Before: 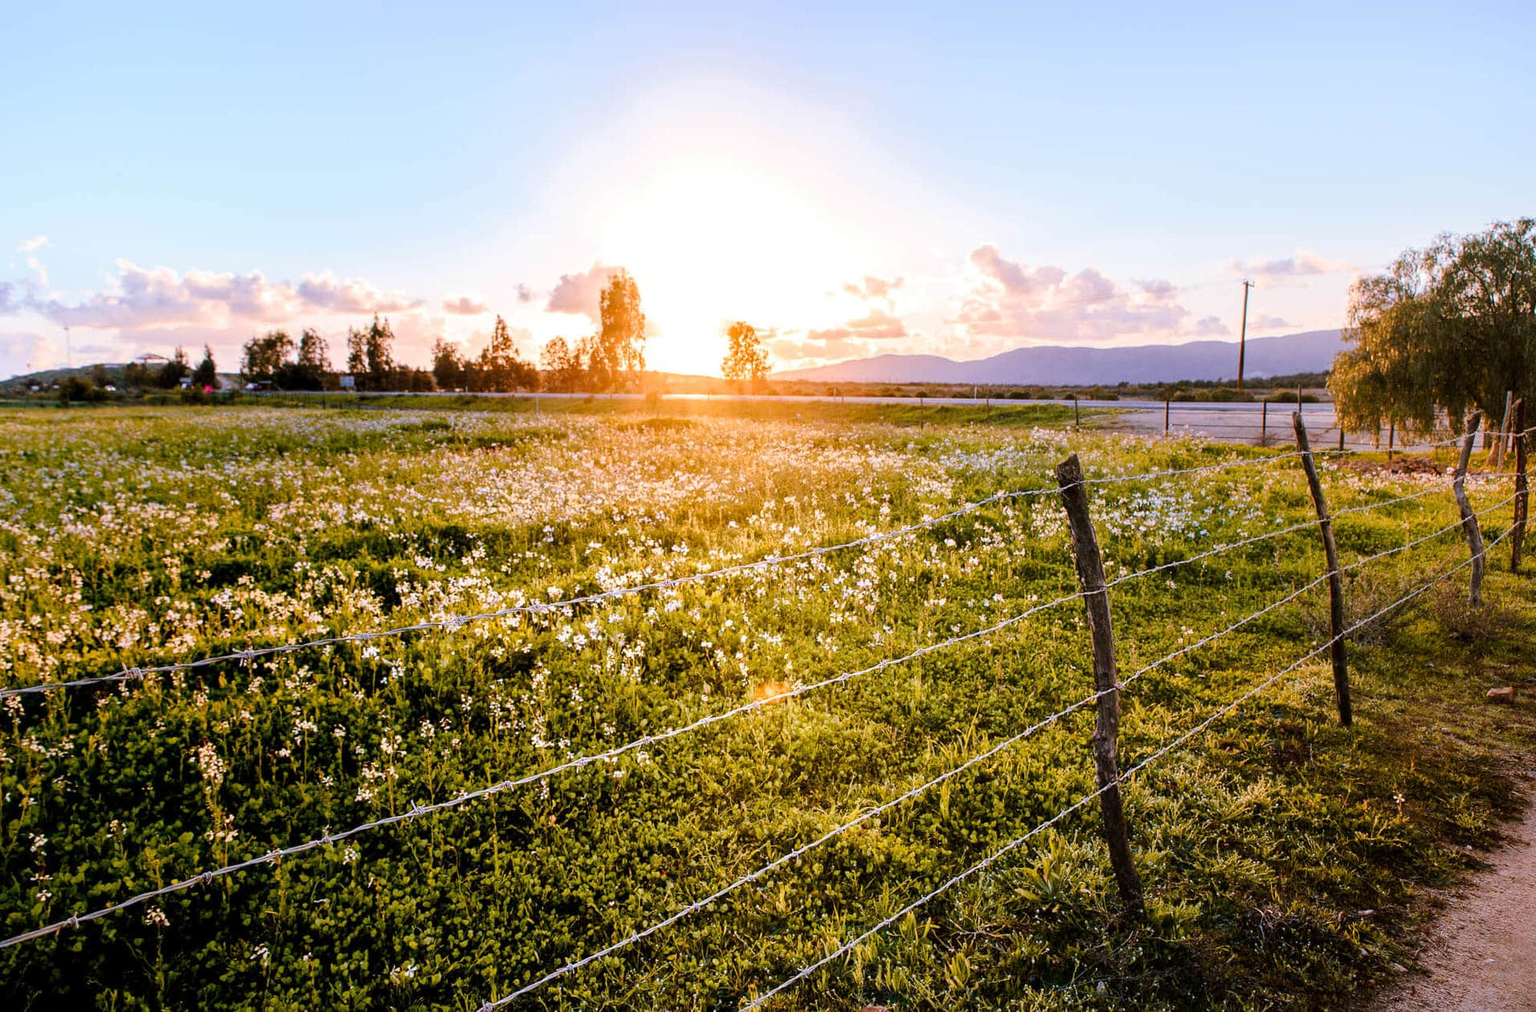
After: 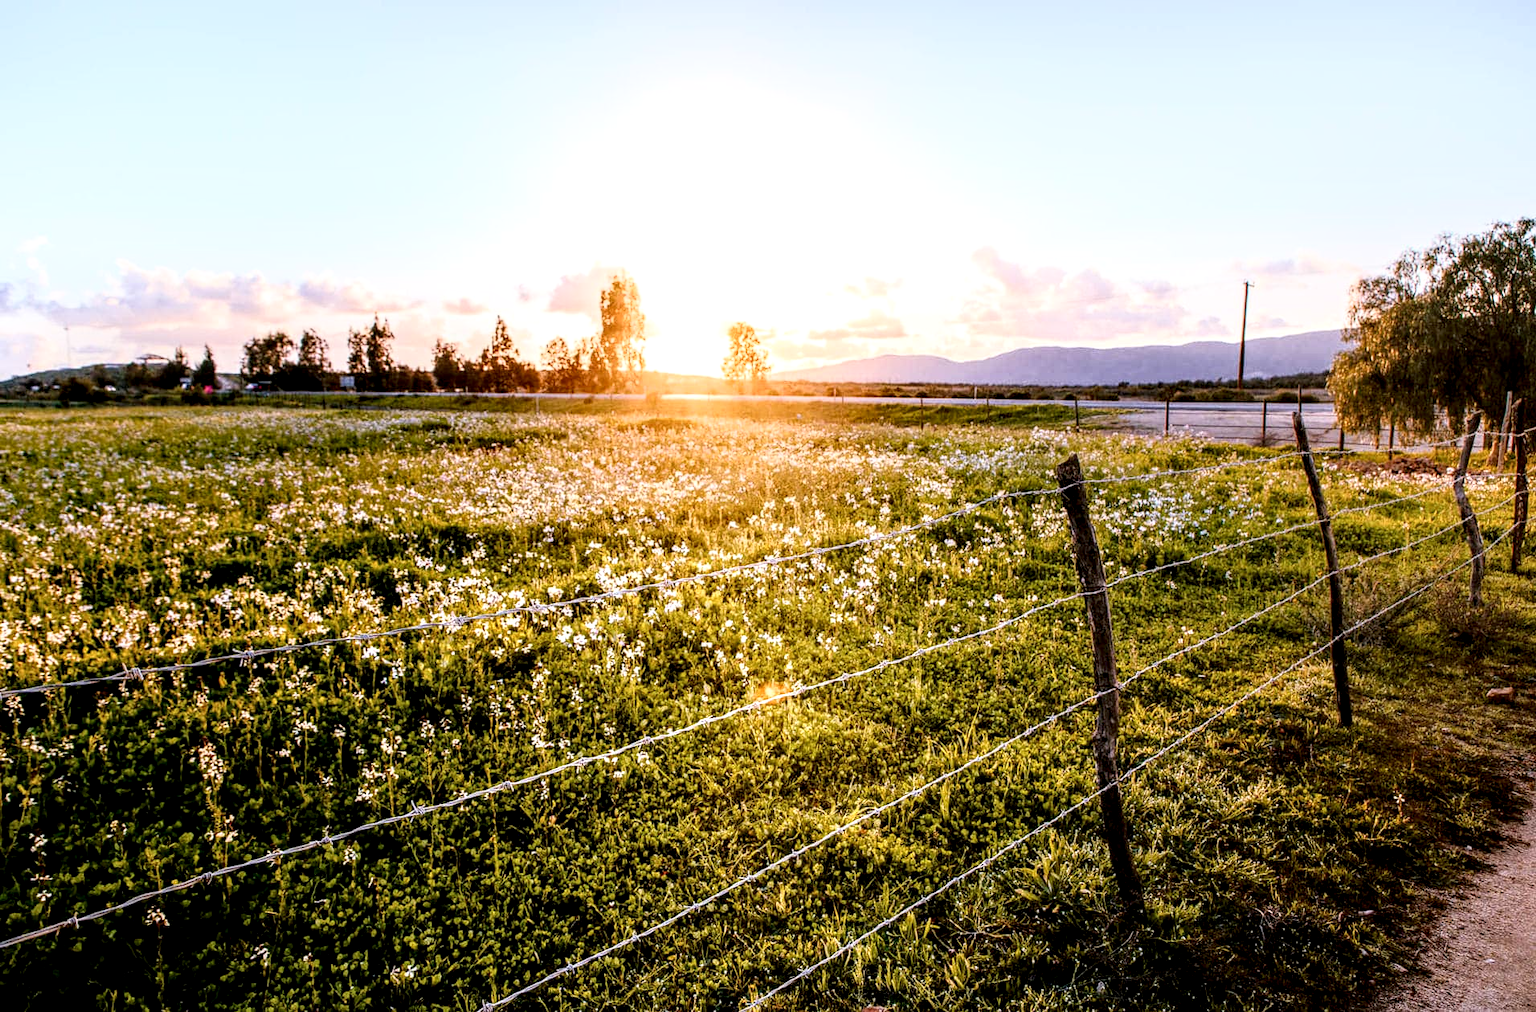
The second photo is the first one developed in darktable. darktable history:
local contrast: detail 150%
shadows and highlights: shadows -62.32, white point adjustment -5.22, highlights 61.59
